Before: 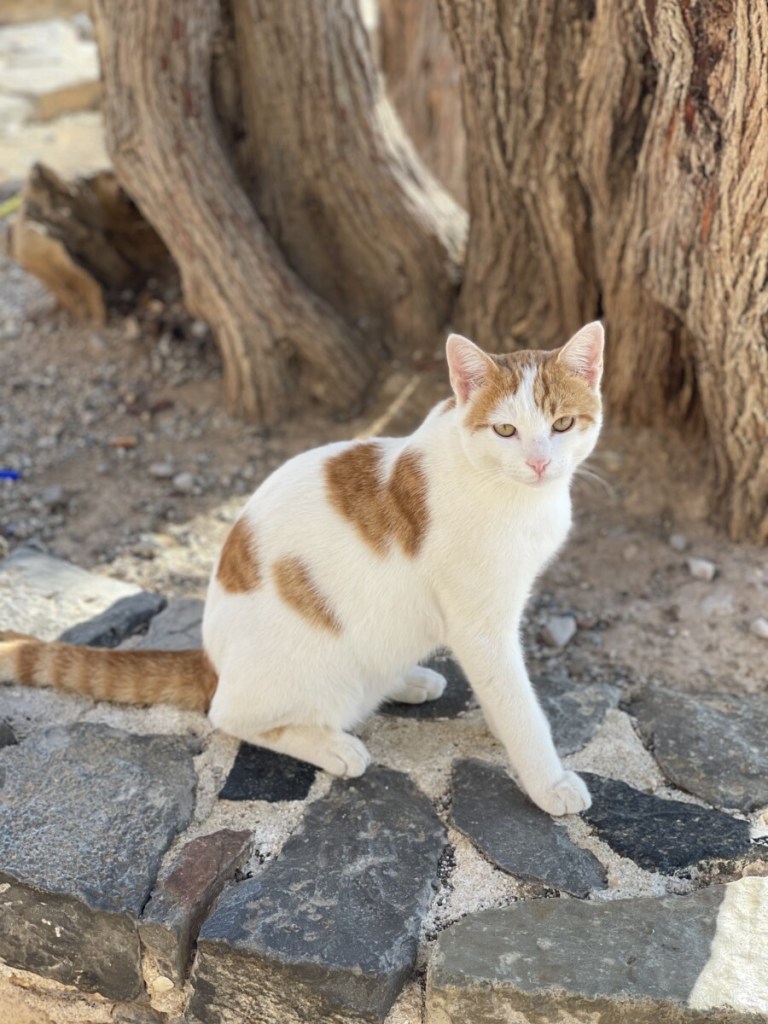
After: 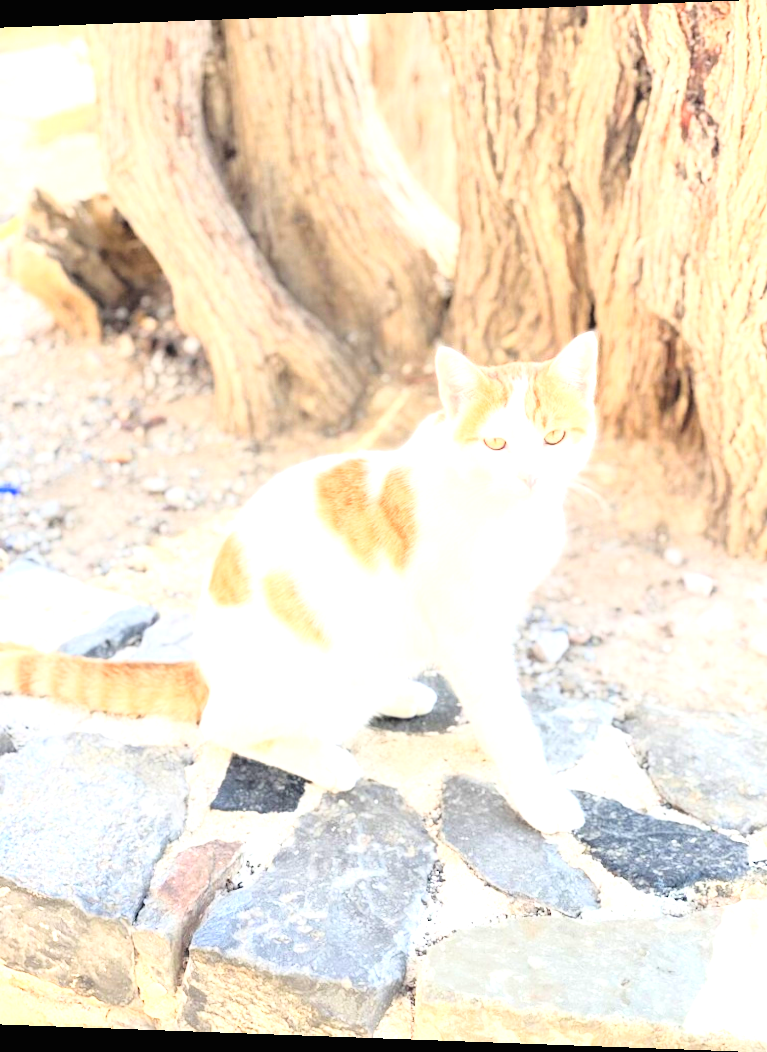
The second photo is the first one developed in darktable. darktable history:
rotate and perspective: lens shift (horizontal) -0.055, automatic cropping off
exposure: black level correction 0, exposure 1.9 EV, compensate highlight preservation false
base curve: curves: ch0 [(0, 0) (0.028, 0.03) (0.121, 0.232) (0.46, 0.748) (0.859, 0.968) (1, 1)]
